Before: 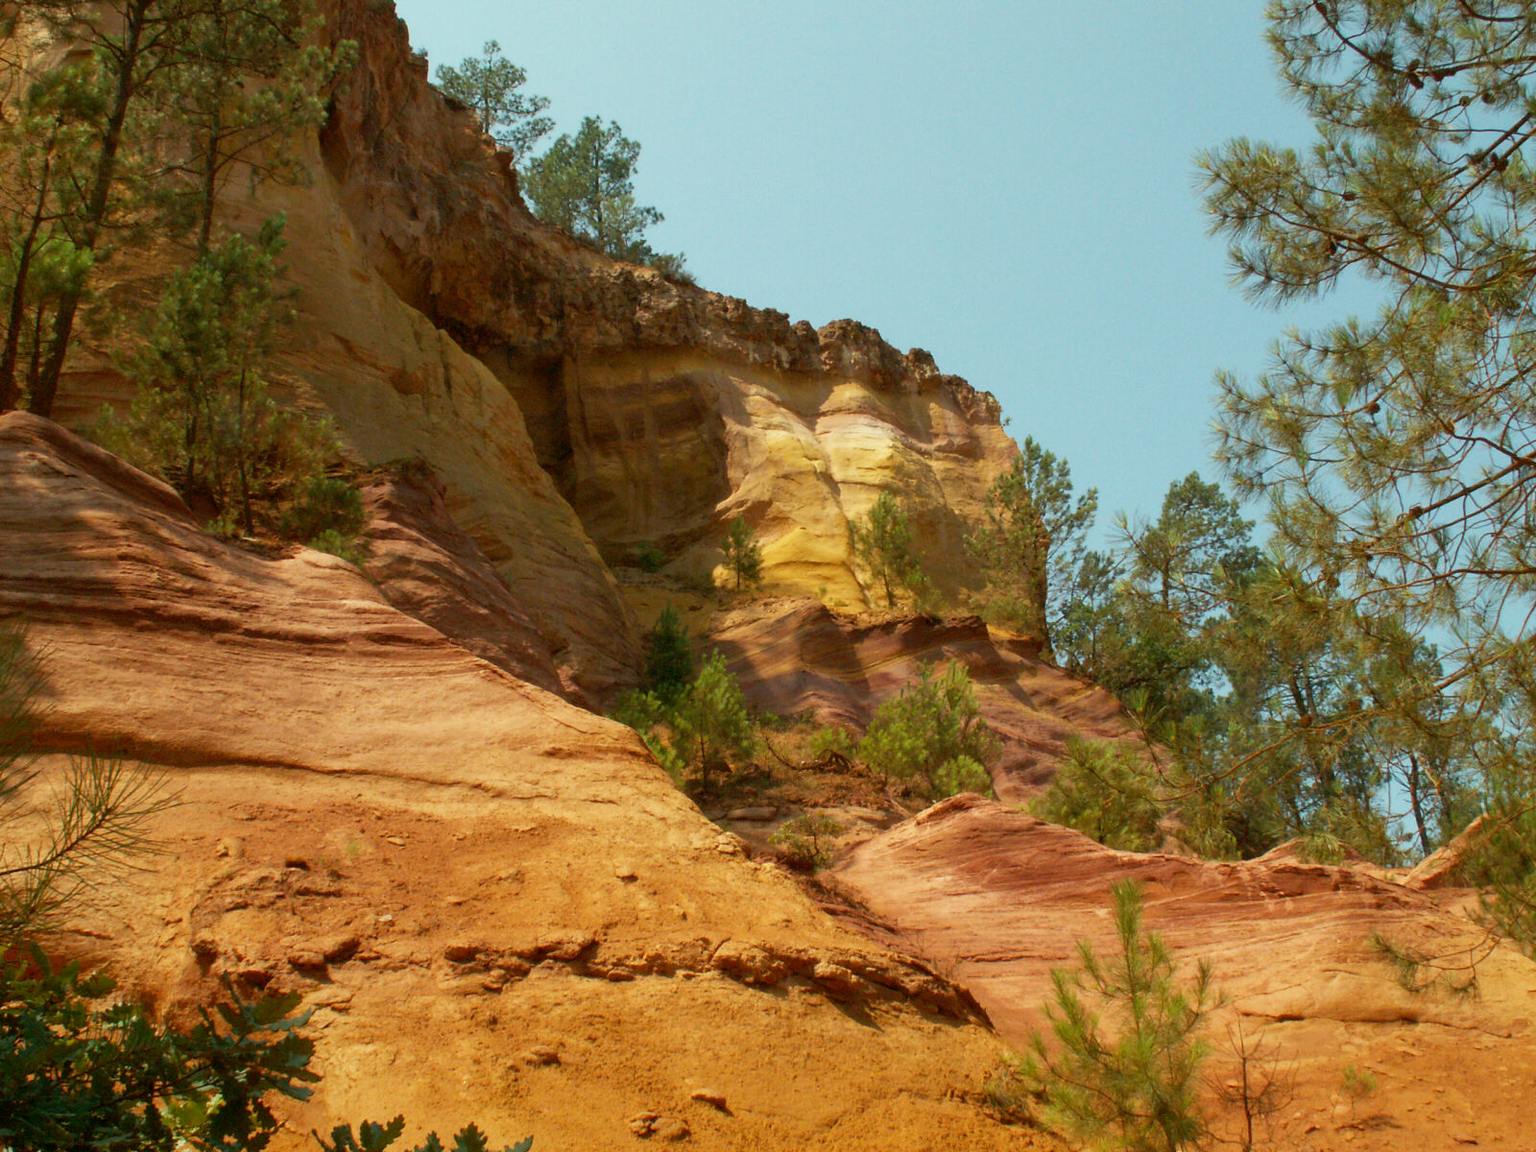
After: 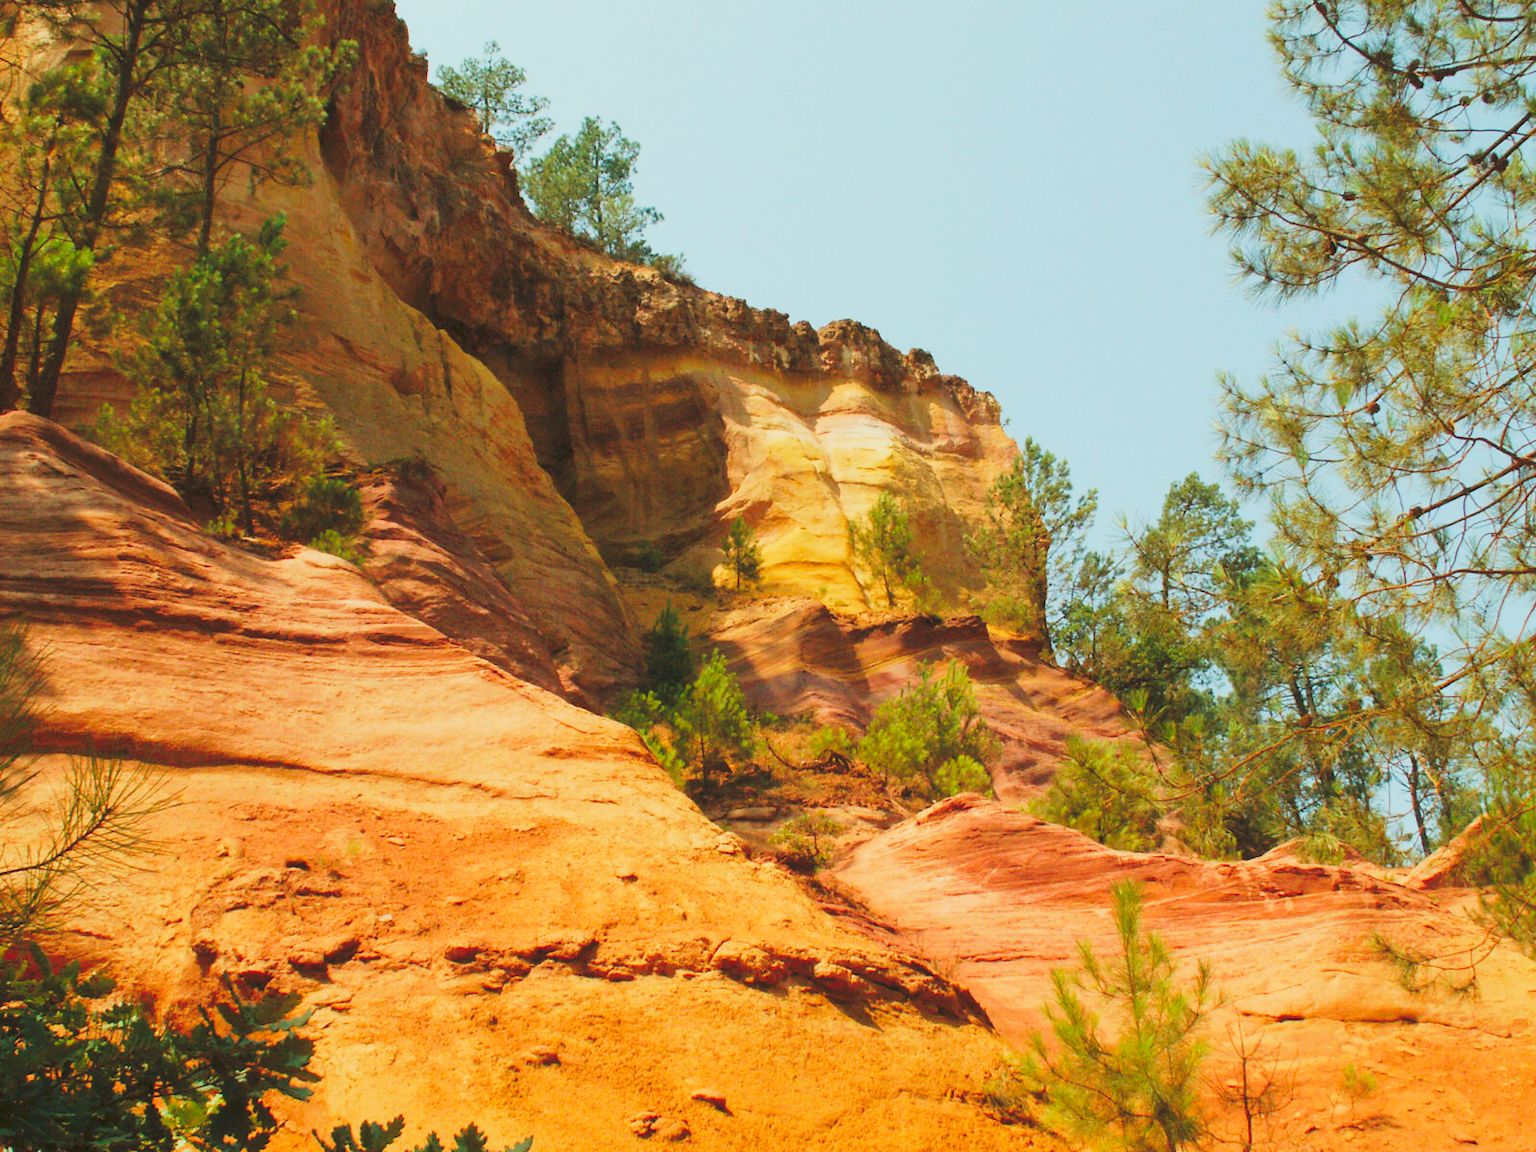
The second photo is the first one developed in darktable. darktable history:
levels: levels [0, 0.43, 0.984]
tone curve: curves: ch0 [(0, 0) (0.003, 0.065) (0.011, 0.072) (0.025, 0.09) (0.044, 0.104) (0.069, 0.116) (0.1, 0.127) (0.136, 0.15) (0.177, 0.184) (0.224, 0.223) (0.277, 0.28) (0.335, 0.361) (0.399, 0.443) (0.468, 0.525) (0.543, 0.616) (0.623, 0.713) (0.709, 0.79) (0.801, 0.866) (0.898, 0.933) (1, 1)], preserve colors none
filmic rgb: black relative exposure -7.65 EV, white relative exposure 4.56 EV, threshold 3.01 EV, hardness 3.61, iterations of high-quality reconstruction 10, enable highlight reconstruction true
